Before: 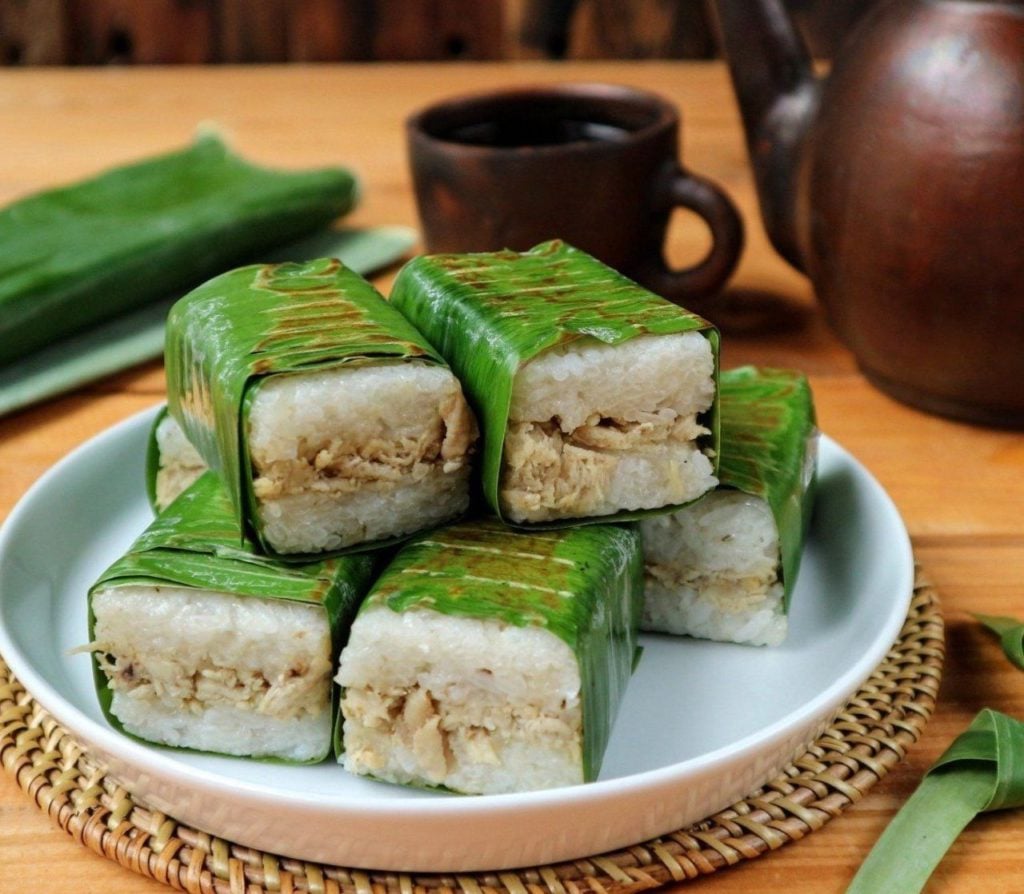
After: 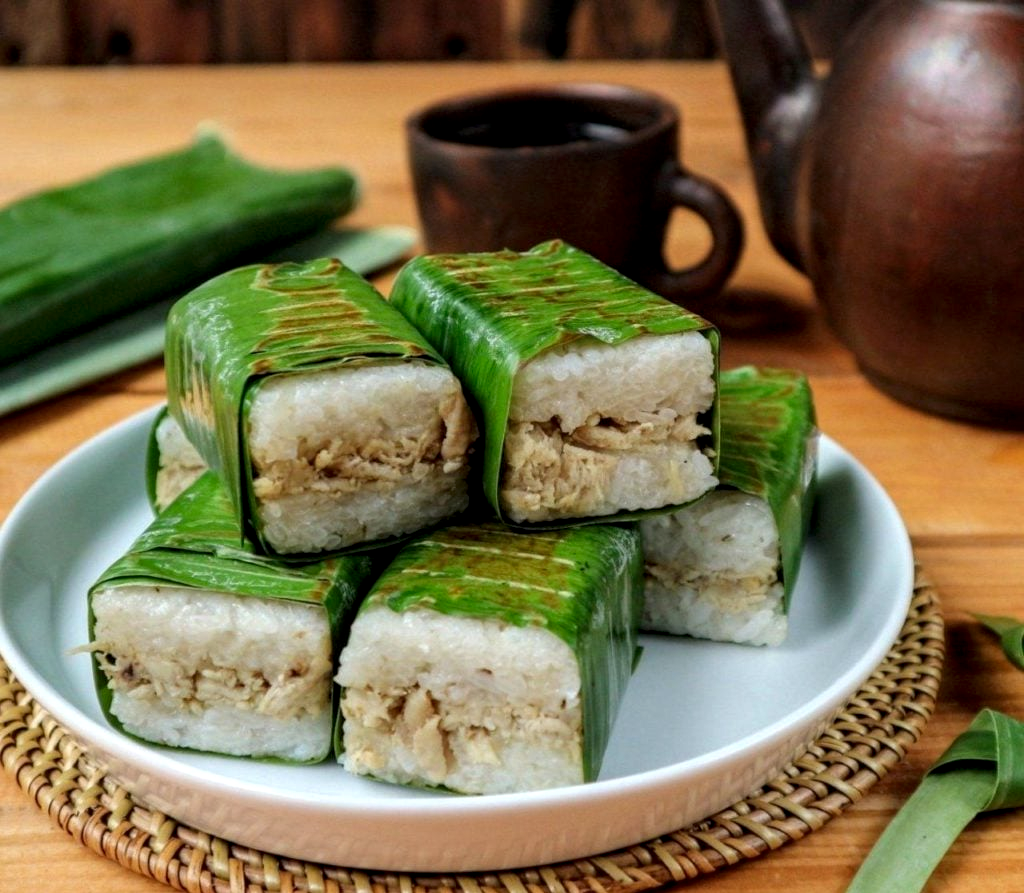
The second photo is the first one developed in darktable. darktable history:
exposure: exposure -0.04 EV, compensate highlight preservation false
contrast brightness saturation: saturation 0.099
local contrast: shadows 94%, midtone range 0.497
crop: bottom 0.052%
color zones: curves: ch1 [(0, 0.469) (0.01, 0.469) (0.12, 0.446) (0.248, 0.469) (0.5, 0.5) (0.748, 0.5) (0.99, 0.469) (1, 0.469)]
